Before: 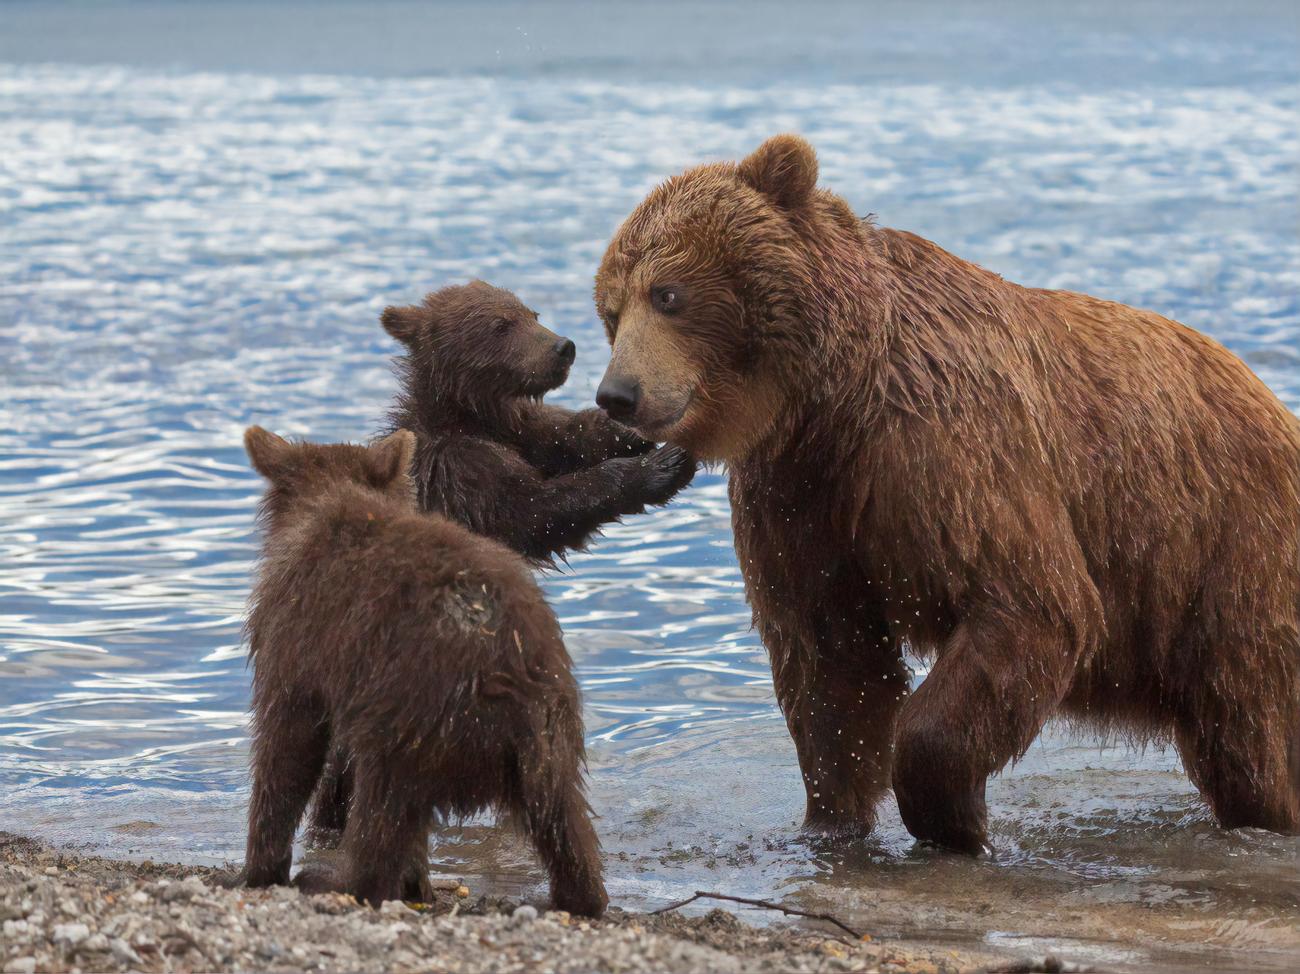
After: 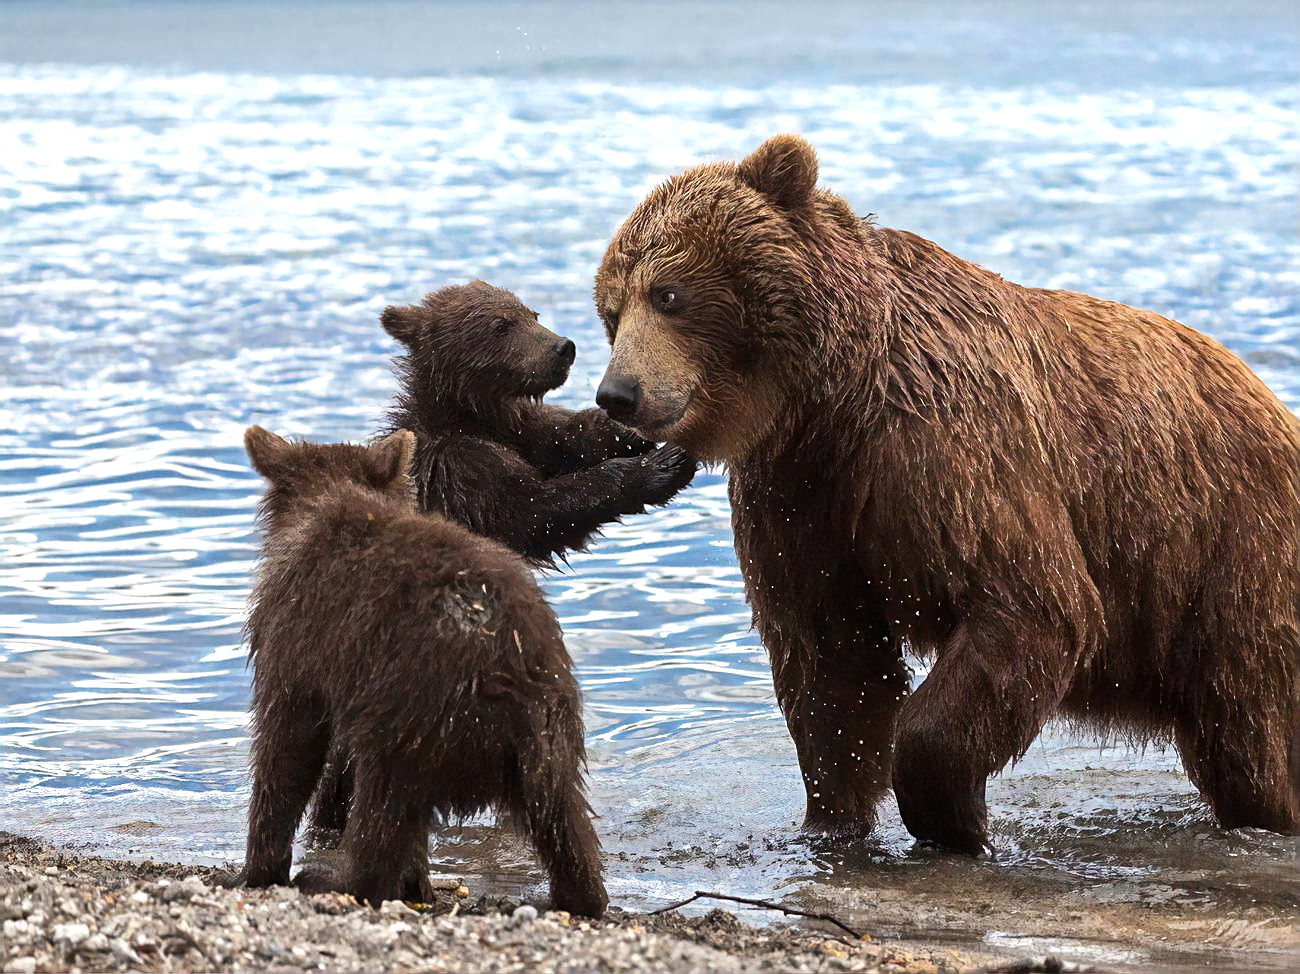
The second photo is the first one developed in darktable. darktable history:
sharpen: on, module defaults
tone equalizer: -8 EV -0.769 EV, -7 EV -0.707 EV, -6 EV -0.619 EV, -5 EV -0.363 EV, -3 EV 0.381 EV, -2 EV 0.6 EV, -1 EV 0.699 EV, +0 EV 0.742 EV, edges refinement/feathering 500, mask exposure compensation -1.57 EV, preserve details no
